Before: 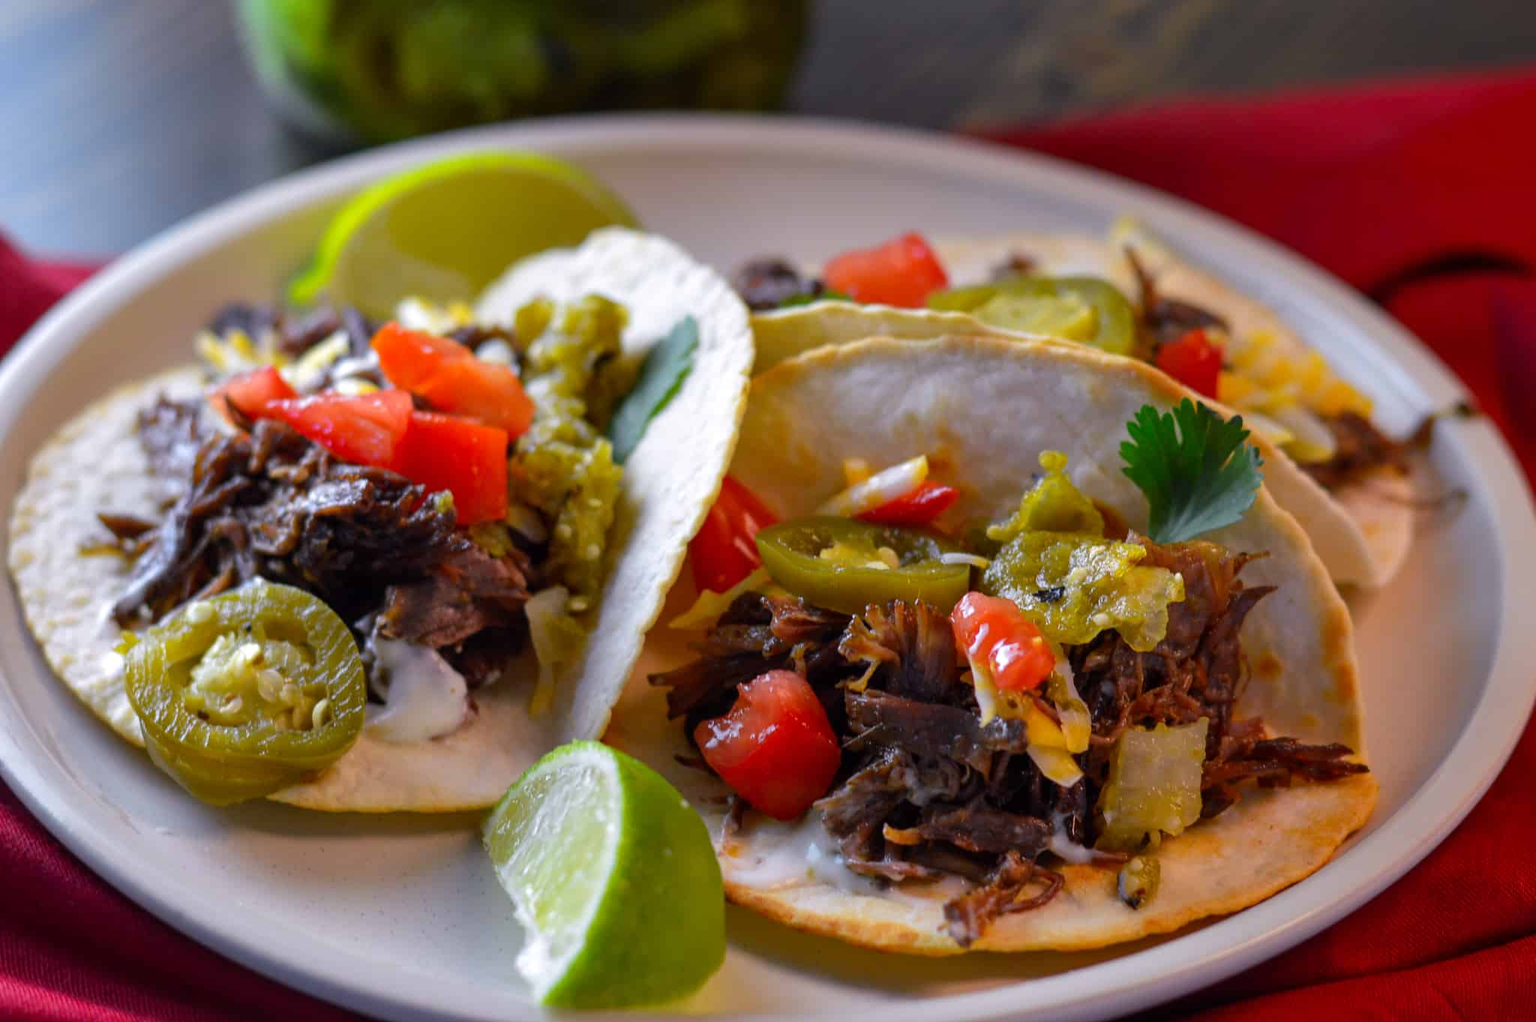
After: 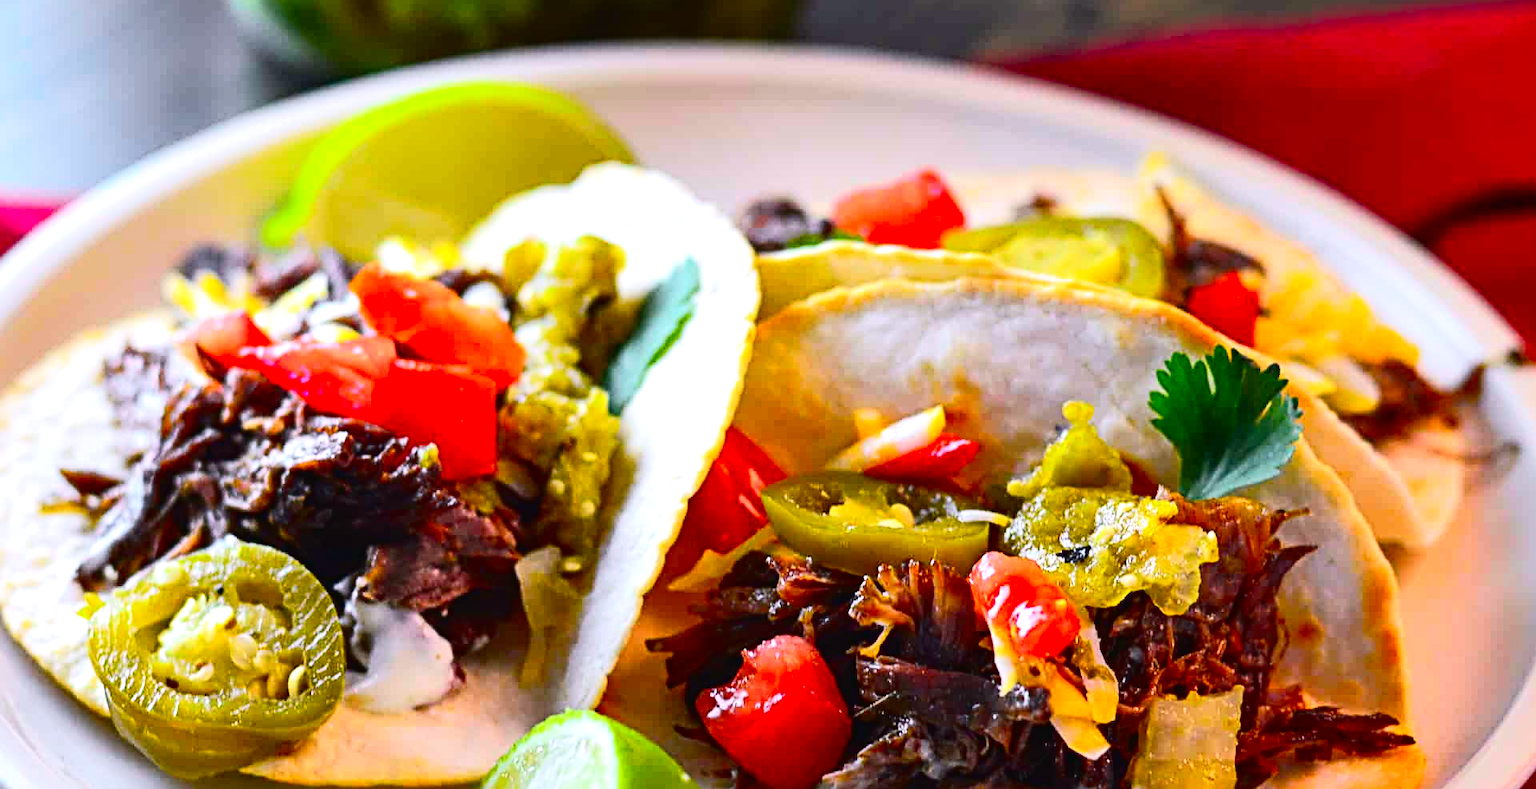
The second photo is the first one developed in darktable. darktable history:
sharpen: radius 4.883
exposure: exposure 0.77 EV, compensate highlight preservation false
crop: left 2.737%, top 7.287%, right 3.421%, bottom 20.179%
tone curve: curves: ch0 [(0, 0.023) (0.132, 0.075) (0.251, 0.186) (0.463, 0.461) (0.662, 0.757) (0.854, 0.909) (1, 0.973)]; ch1 [(0, 0) (0.447, 0.411) (0.483, 0.469) (0.498, 0.496) (0.518, 0.514) (0.561, 0.579) (0.604, 0.645) (0.669, 0.73) (0.819, 0.93) (1, 1)]; ch2 [(0, 0) (0.307, 0.315) (0.425, 0.438) (0.483, 0.477) (0.503, 0.503) (0.526, 0.534) (0.567, 0.569) (0.617, 0.674) (0.703, 0.797) (0.985, 0.966)], color space Lab, independent channels
